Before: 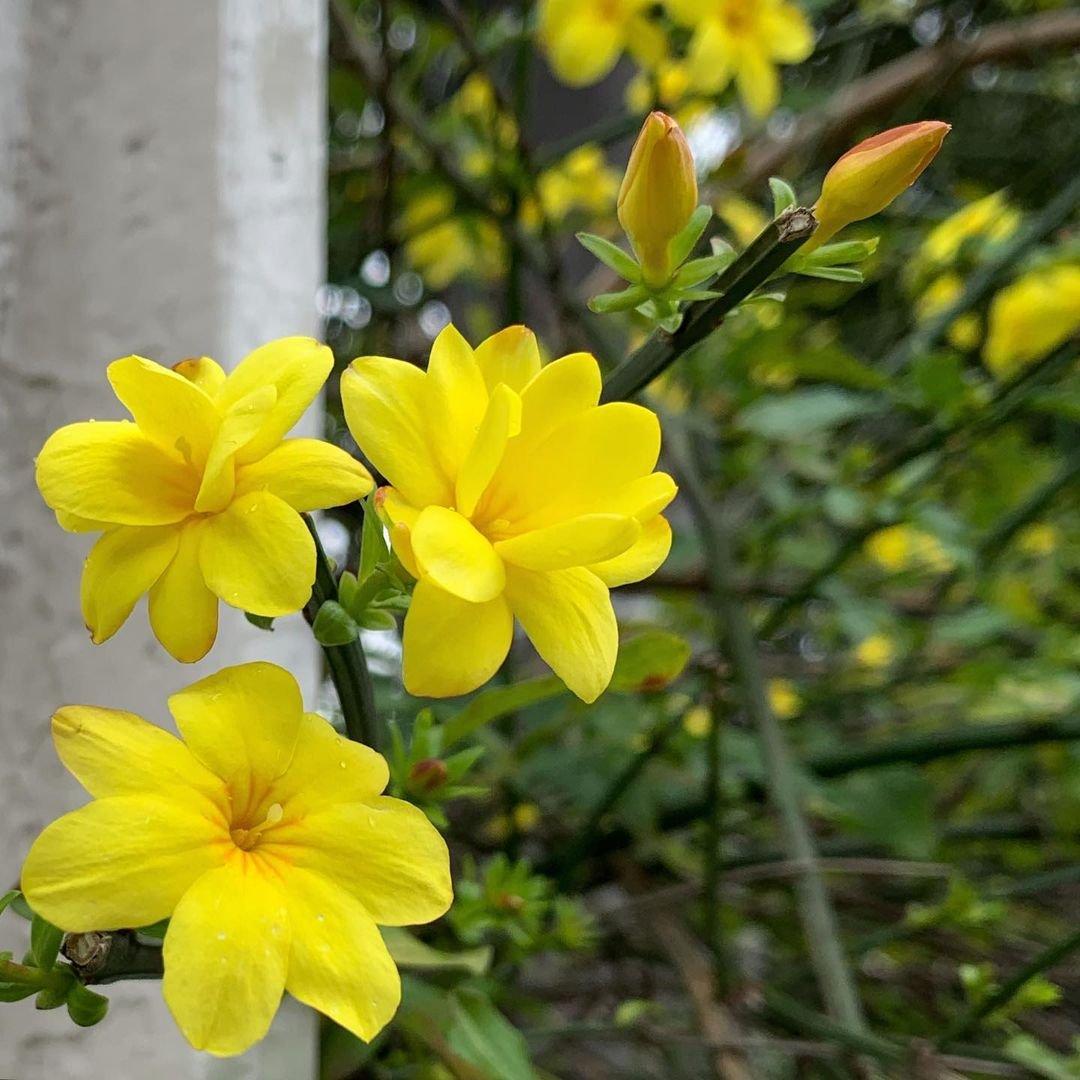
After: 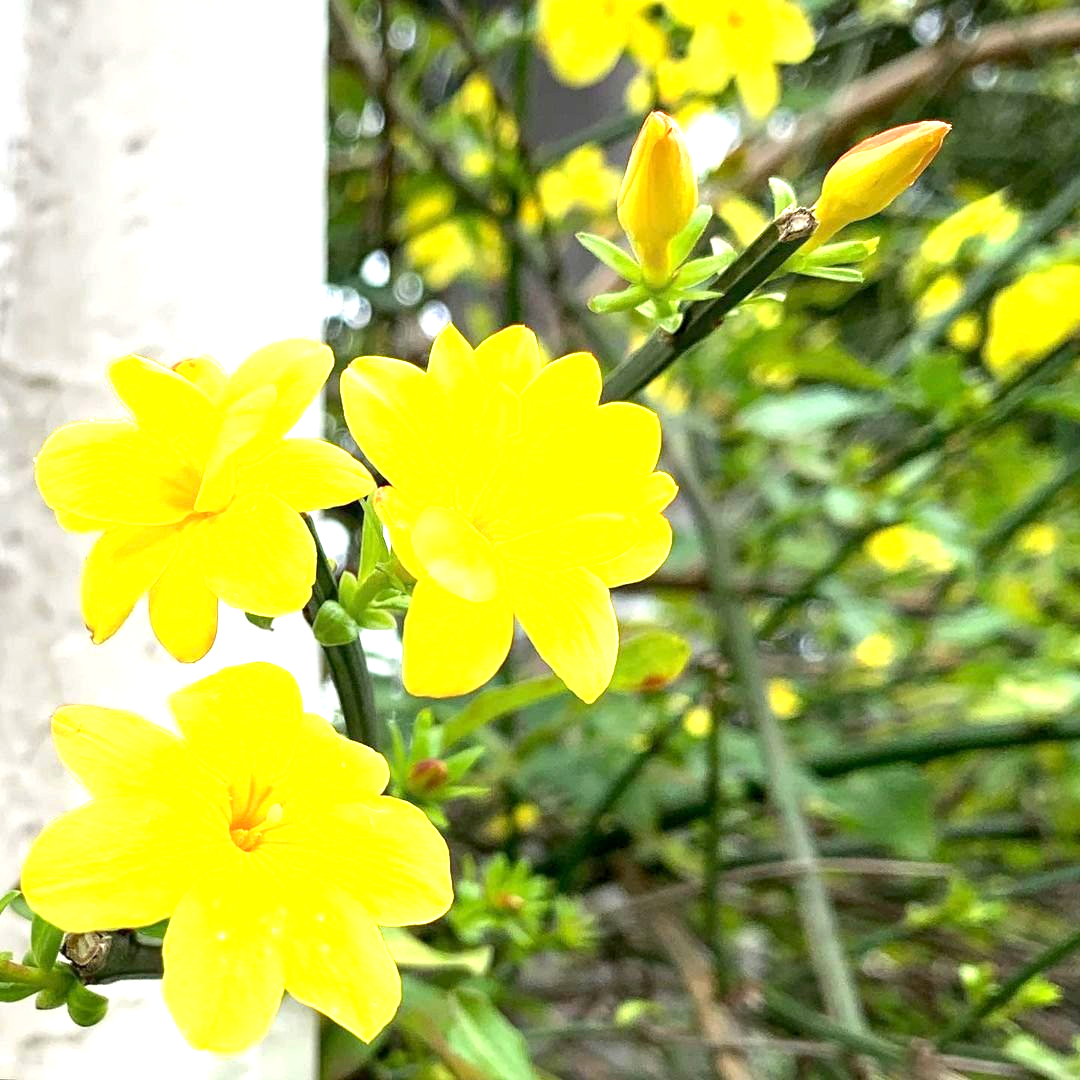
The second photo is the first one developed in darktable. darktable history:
exposure: black level correction 0.001, exposure 1.731 EV, compensate exposure bias true, compensate highlight preservation false
